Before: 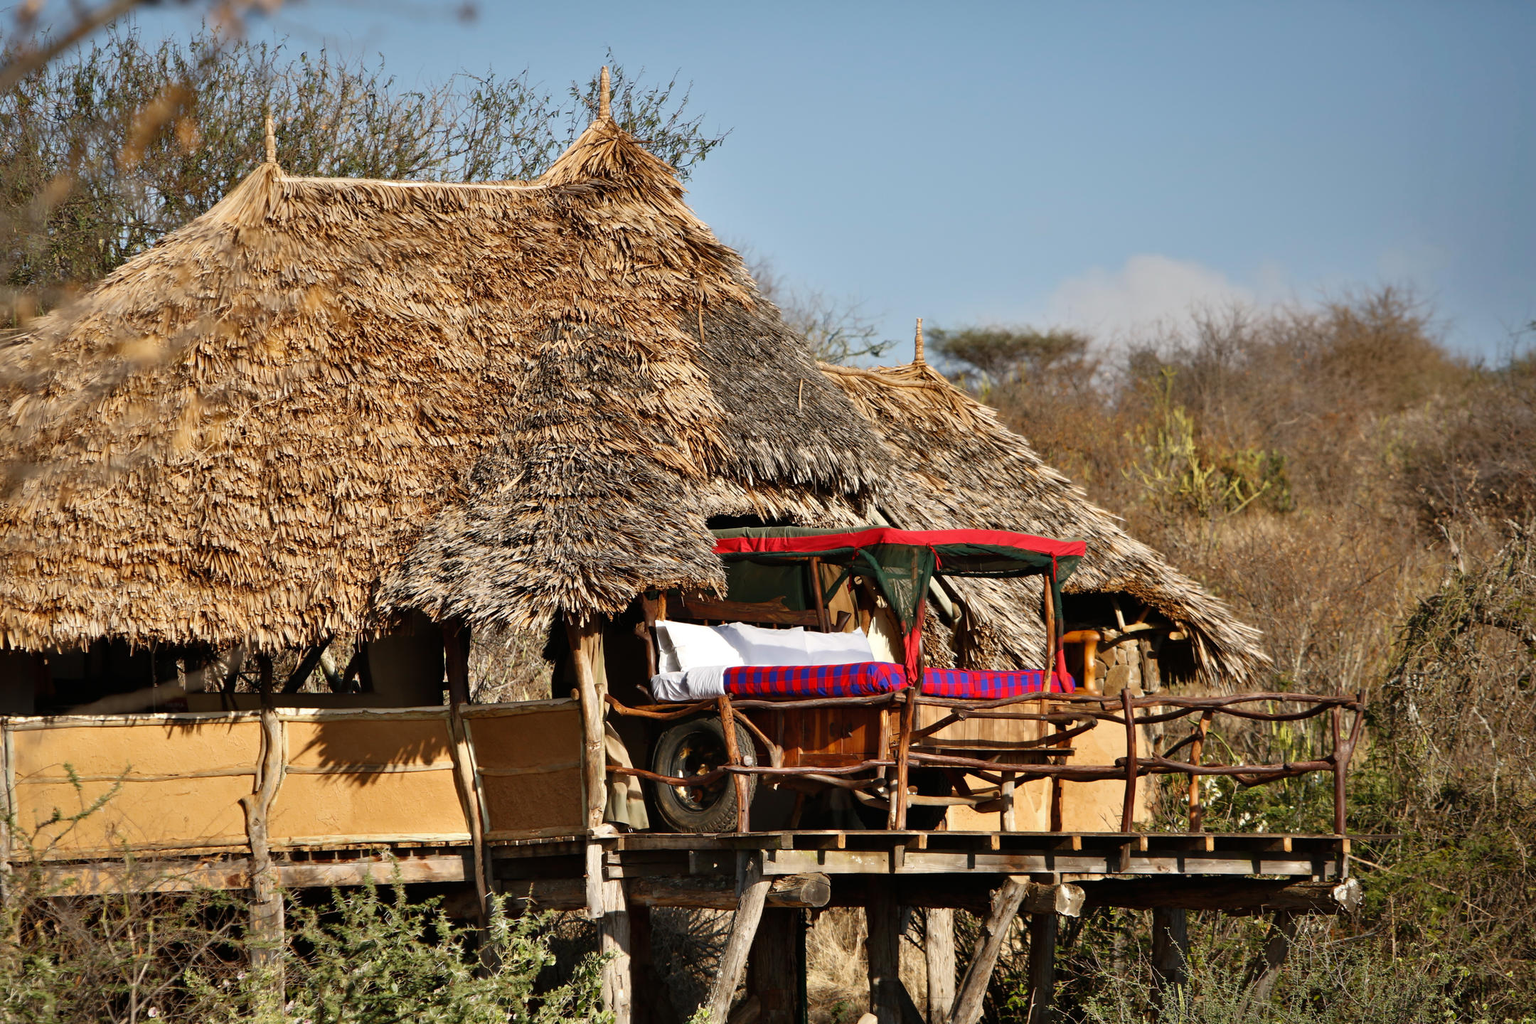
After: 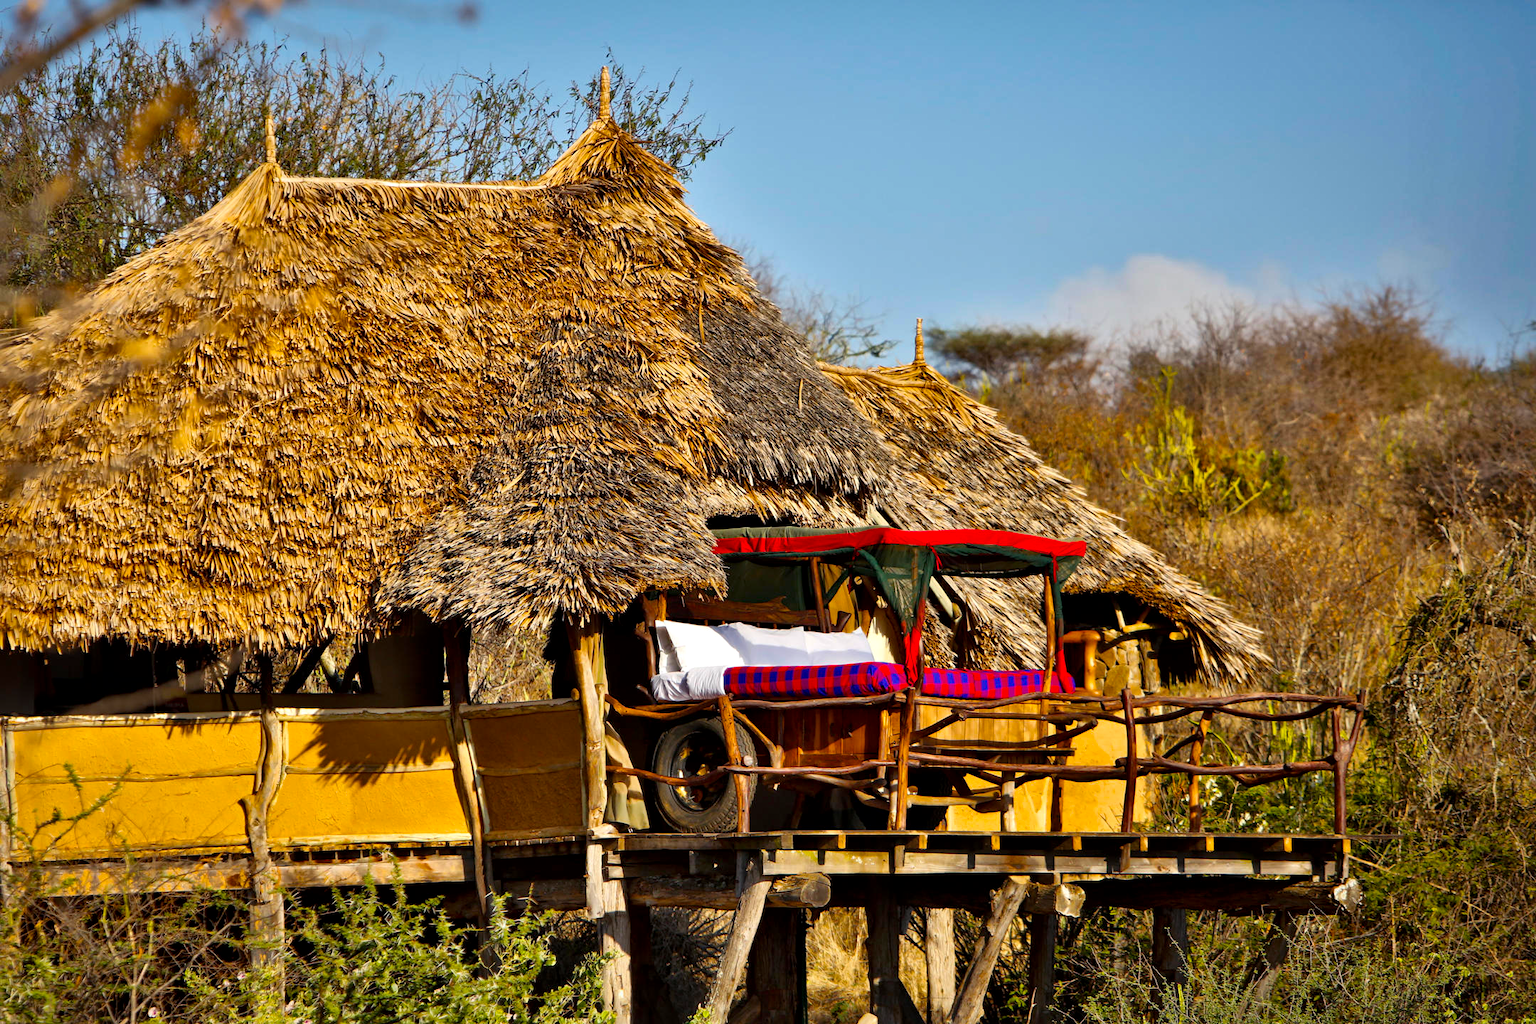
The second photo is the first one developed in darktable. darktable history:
local contrast: mode bilateral grid, contrast 21, coarseness 50, detail 150%, midtone range 0.2
color balance rgb: shadows lift › chroma 3.184%, shadows lift › hue 279.01°, perceptual saturation grading › global saturation 76.217%, perceptual saturation grading › shadows -29.033%
